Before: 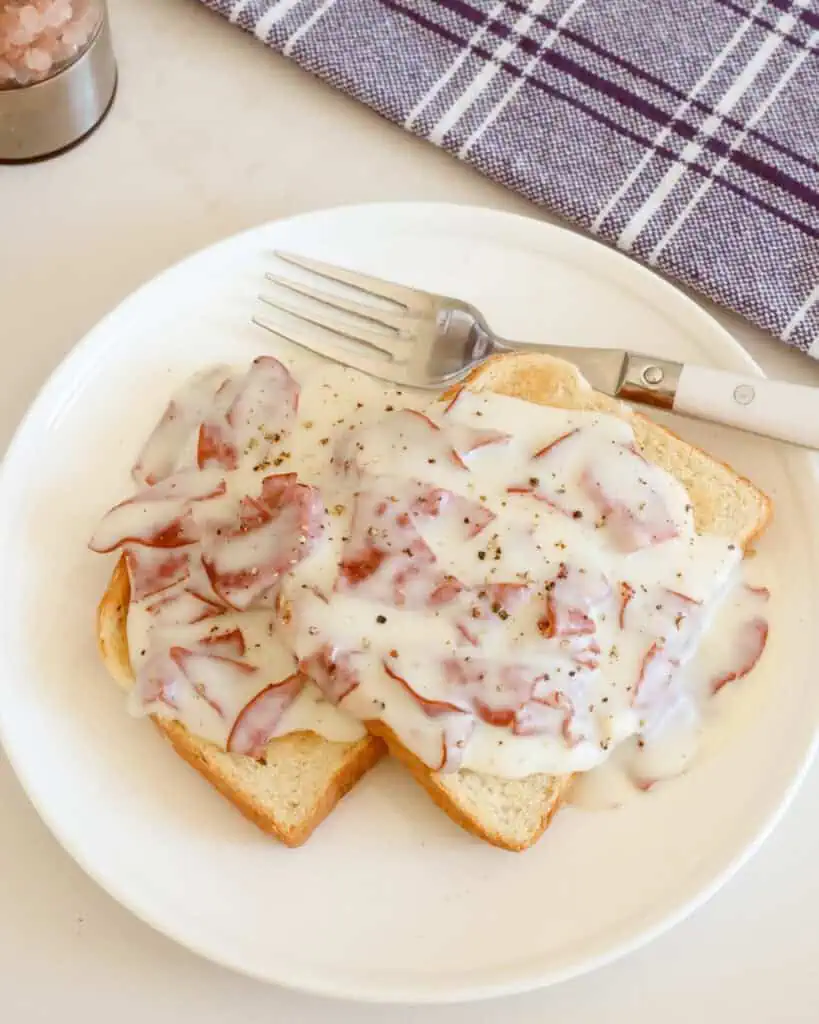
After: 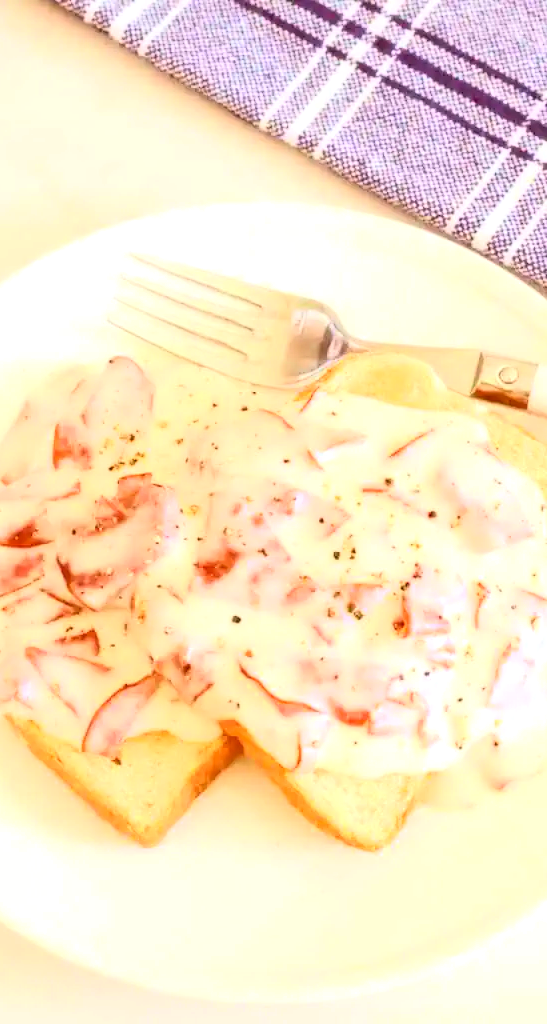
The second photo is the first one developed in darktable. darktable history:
exposure: exposure 0.766 EV, compensate highlight preservation false
crop and rotate: left 17.732%, right 15.423%
tone curve: curves: ch0 [(0, 0) (0.091, 0.075) (0.389, 0.441) (0.696, 0.808) (0.844, 0.908) (0.909, 0.942) (1, 0.973)]; ch1 [(0, 0) (0.437, 0.404) (0.48, 0.486) (0.5, 0.5) (0.529, 0.556) (0.58, 0.606) (0.616, 0.654) (1, 1)]; ch2 [(0, 0) (0.442, 0.415) (0.5, 0.5) (0.535, 0.567) (0.585, 0.632) (1, 1)], color space Lab, independent channels, preserve colors none
white balance: red 1, blue 1
